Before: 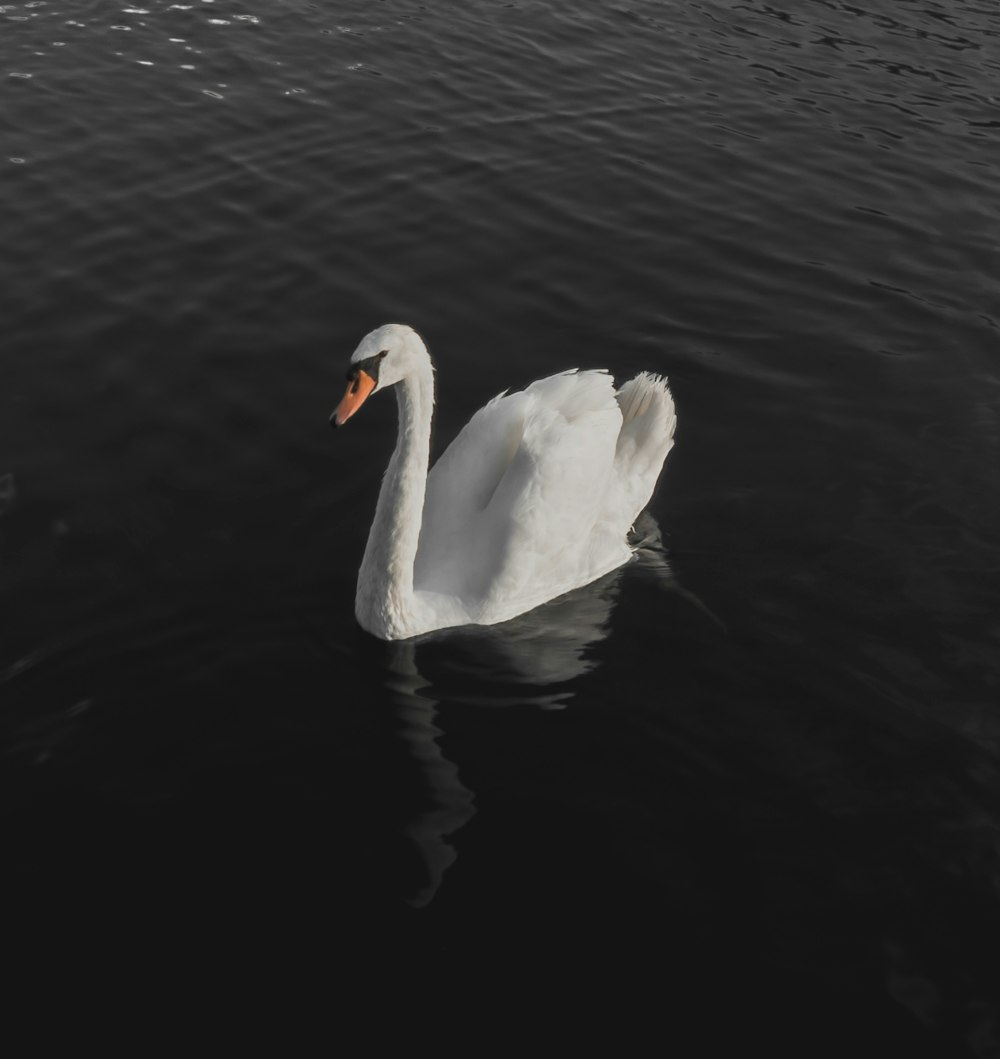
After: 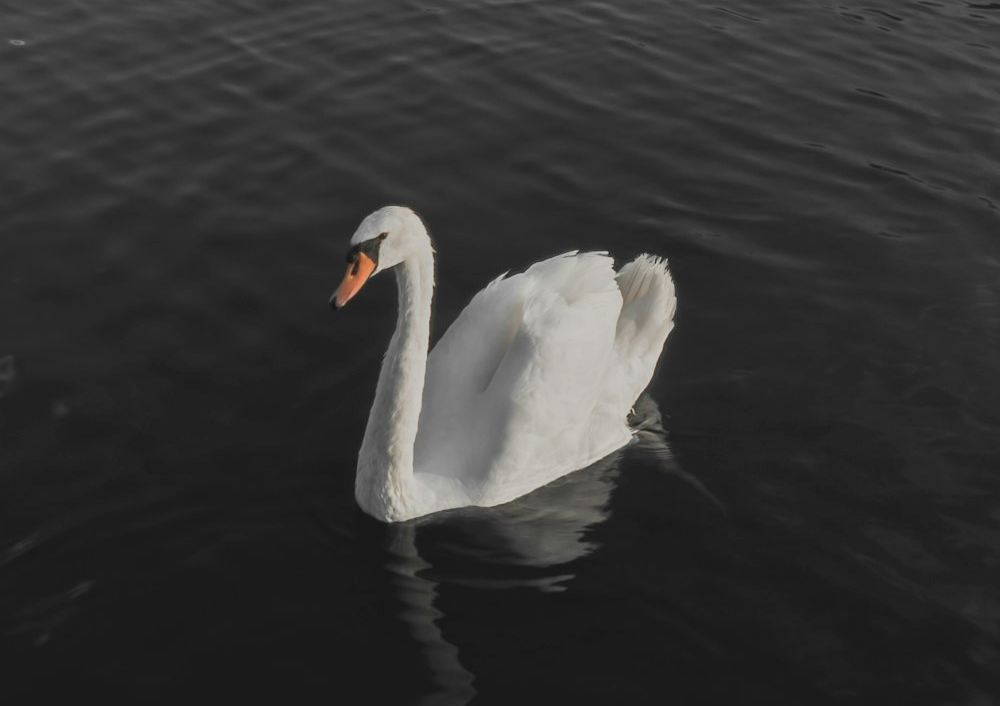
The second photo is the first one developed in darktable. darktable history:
crop: top 11.166%, bottom 22.168%
local contrast: mode bilateral grid, contrast 20, coarseness 50, detail 102%, midtone range 0.2
contrast brightness saturation: contrast 0.05, brightness 0.06, saturation 0.01
shadows and highlights: shadows 25, white point adjustment -3, highlights -30
